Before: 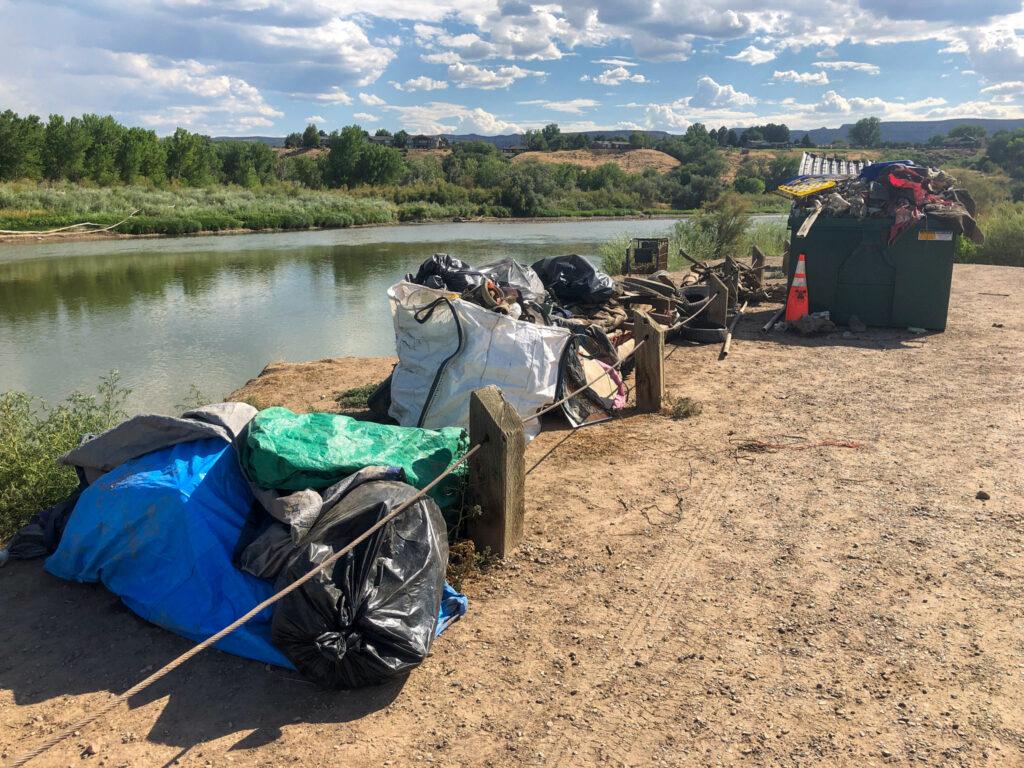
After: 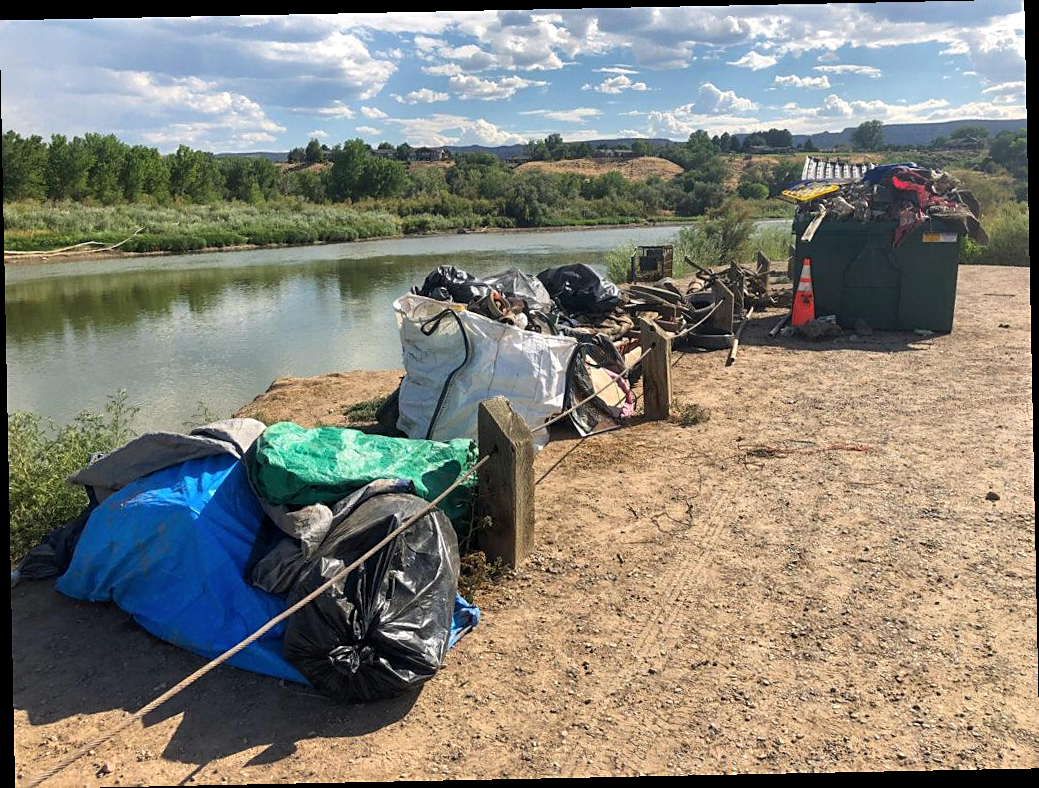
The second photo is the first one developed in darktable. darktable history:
rotate and perspective: rotation -1.17°, automatic cropping off
sharpen: radius 1.864, amount 0.398, threshold 1.271
shadows and highlights: shadows 12, white point adjustment 1.2, soften with gaussian
